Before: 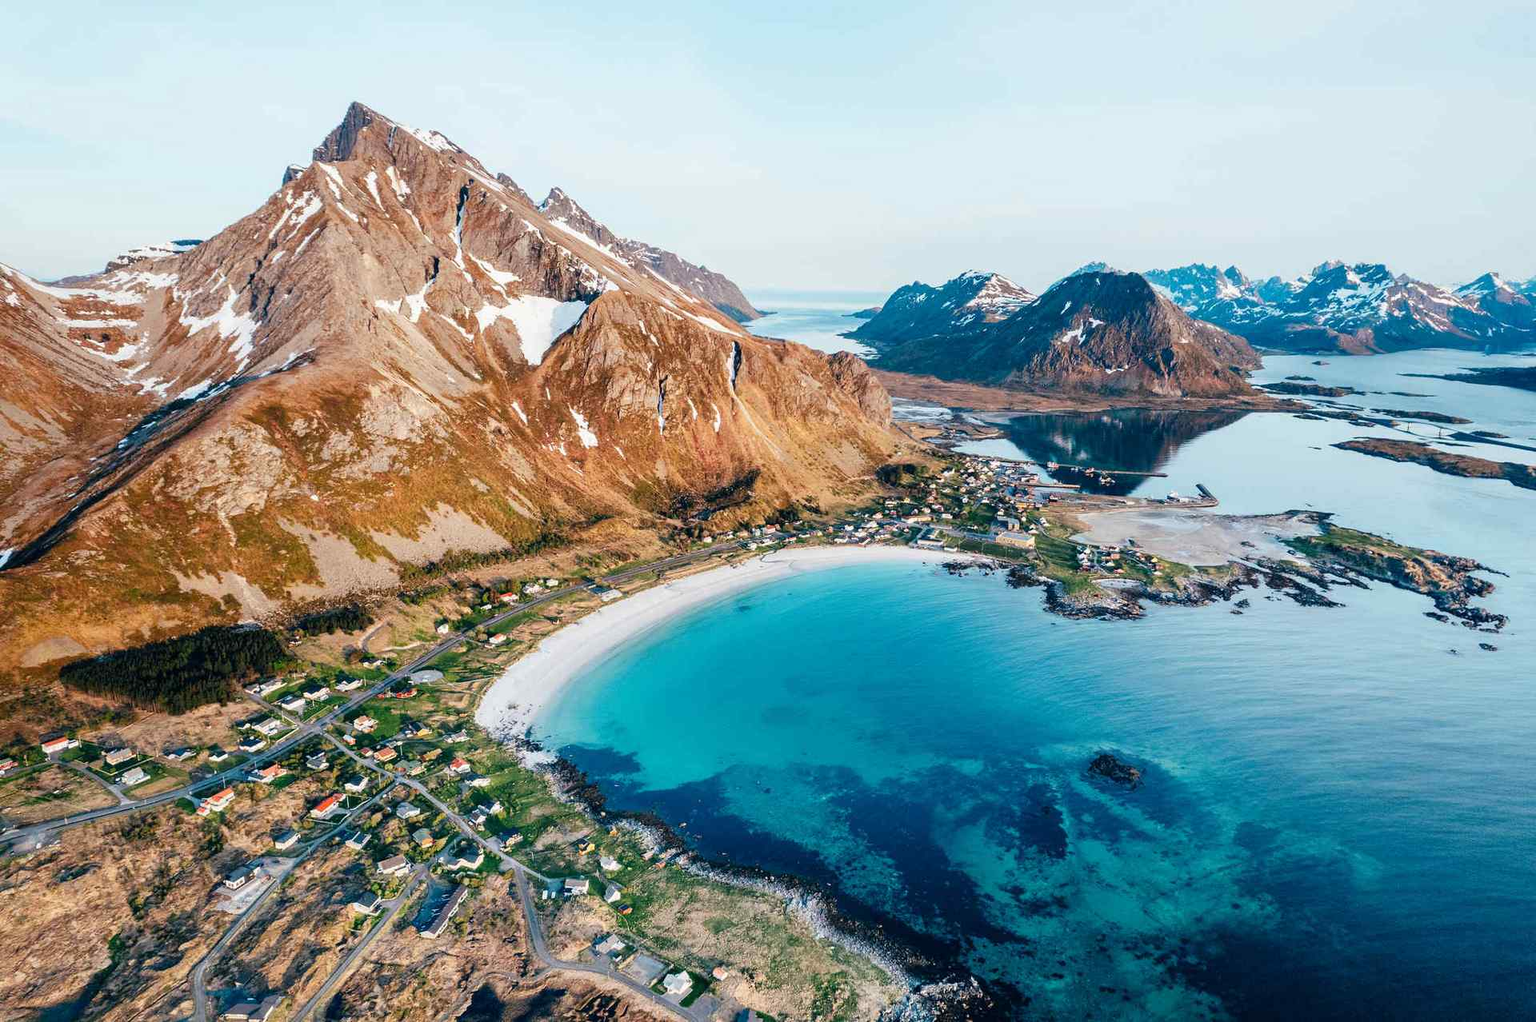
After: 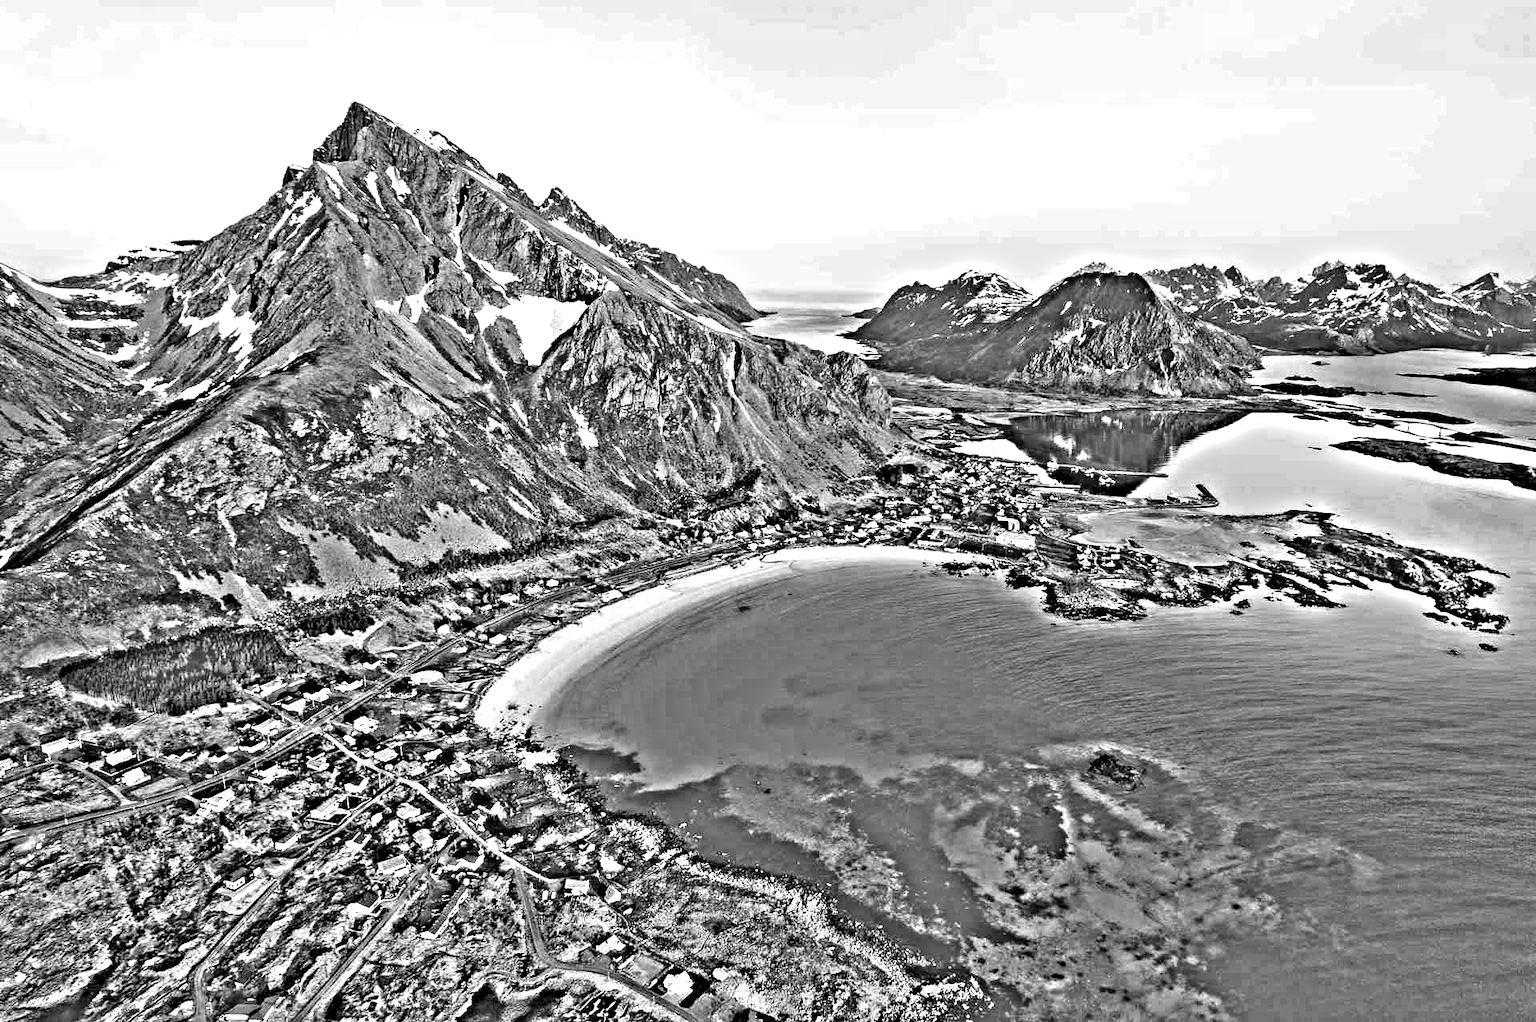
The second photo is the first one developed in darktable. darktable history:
white balance: red 0.983, blue 1.036
exposure: exposure 1.2 EV, compensate highlight preservation false
contrast brightness saturation: saturation -0.04
highpass: on, module defaults
